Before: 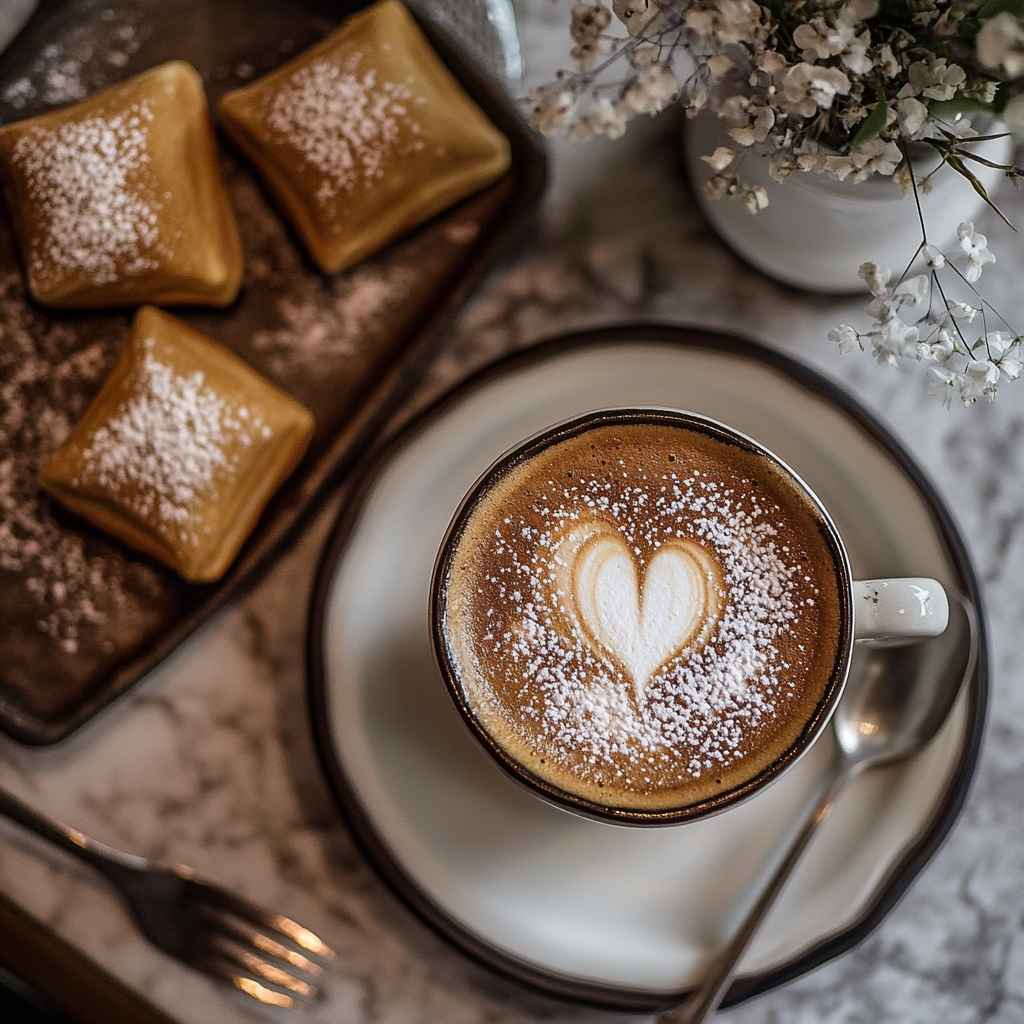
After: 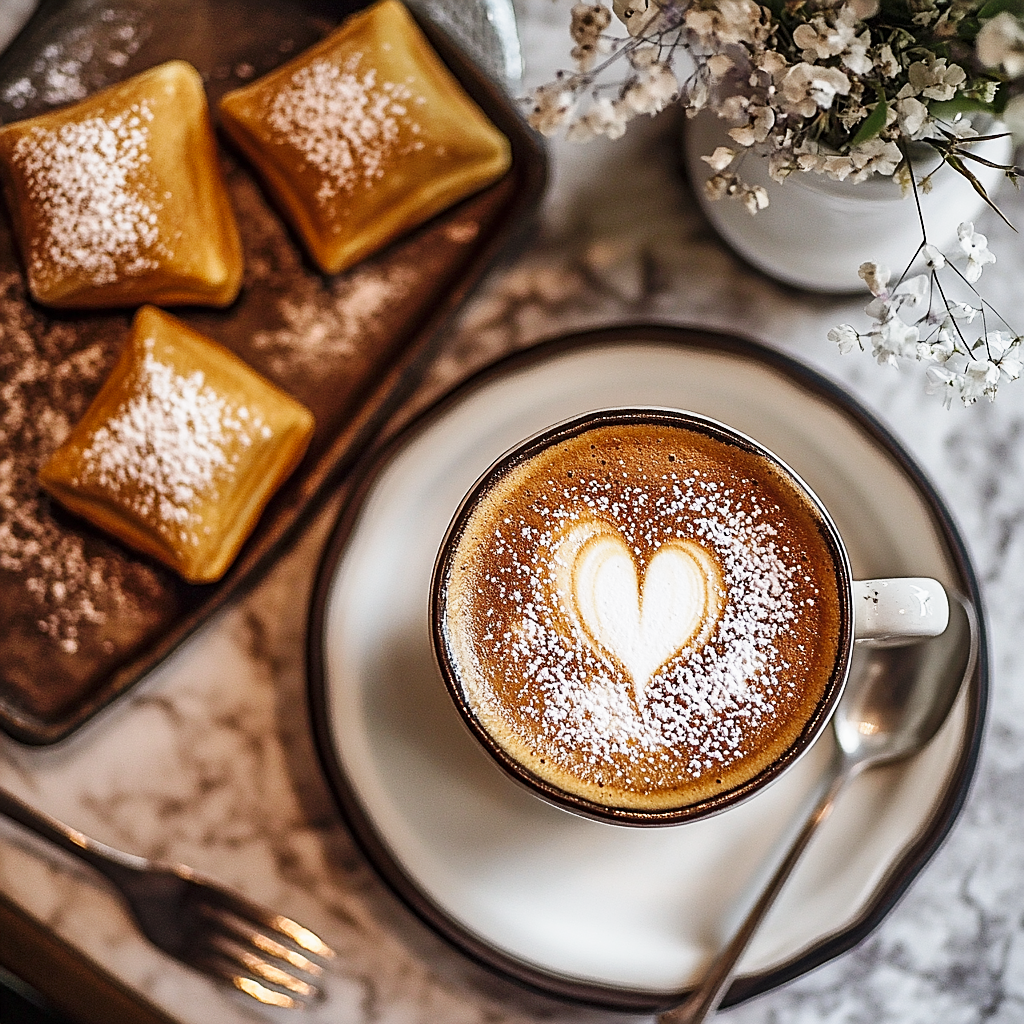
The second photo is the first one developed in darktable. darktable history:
sharpen: on, module defaults
shadows and highlights: shadows 29.28, highlights -29.54, low approximation 0.01, soften with gaussian
base curve: curves: ch0 [(0, 0) (0.018, 0.026) (0.143, 0.37) (0.33, 0.731) (0.458, 0.853) (0.735, 0.965) (0.905, 0.986) (1, 1)], preserve colors none
tone equalizer: -8 EV 0.234 EV, -7 EV 0.447 EV, -6 EV 0.399 EV, -5 EV 0.268 EV, -3 EV -0.273 EV, -2 EV -0.406 EV, -1 EV -0.426 EV, +0 EV -0.22 EV
